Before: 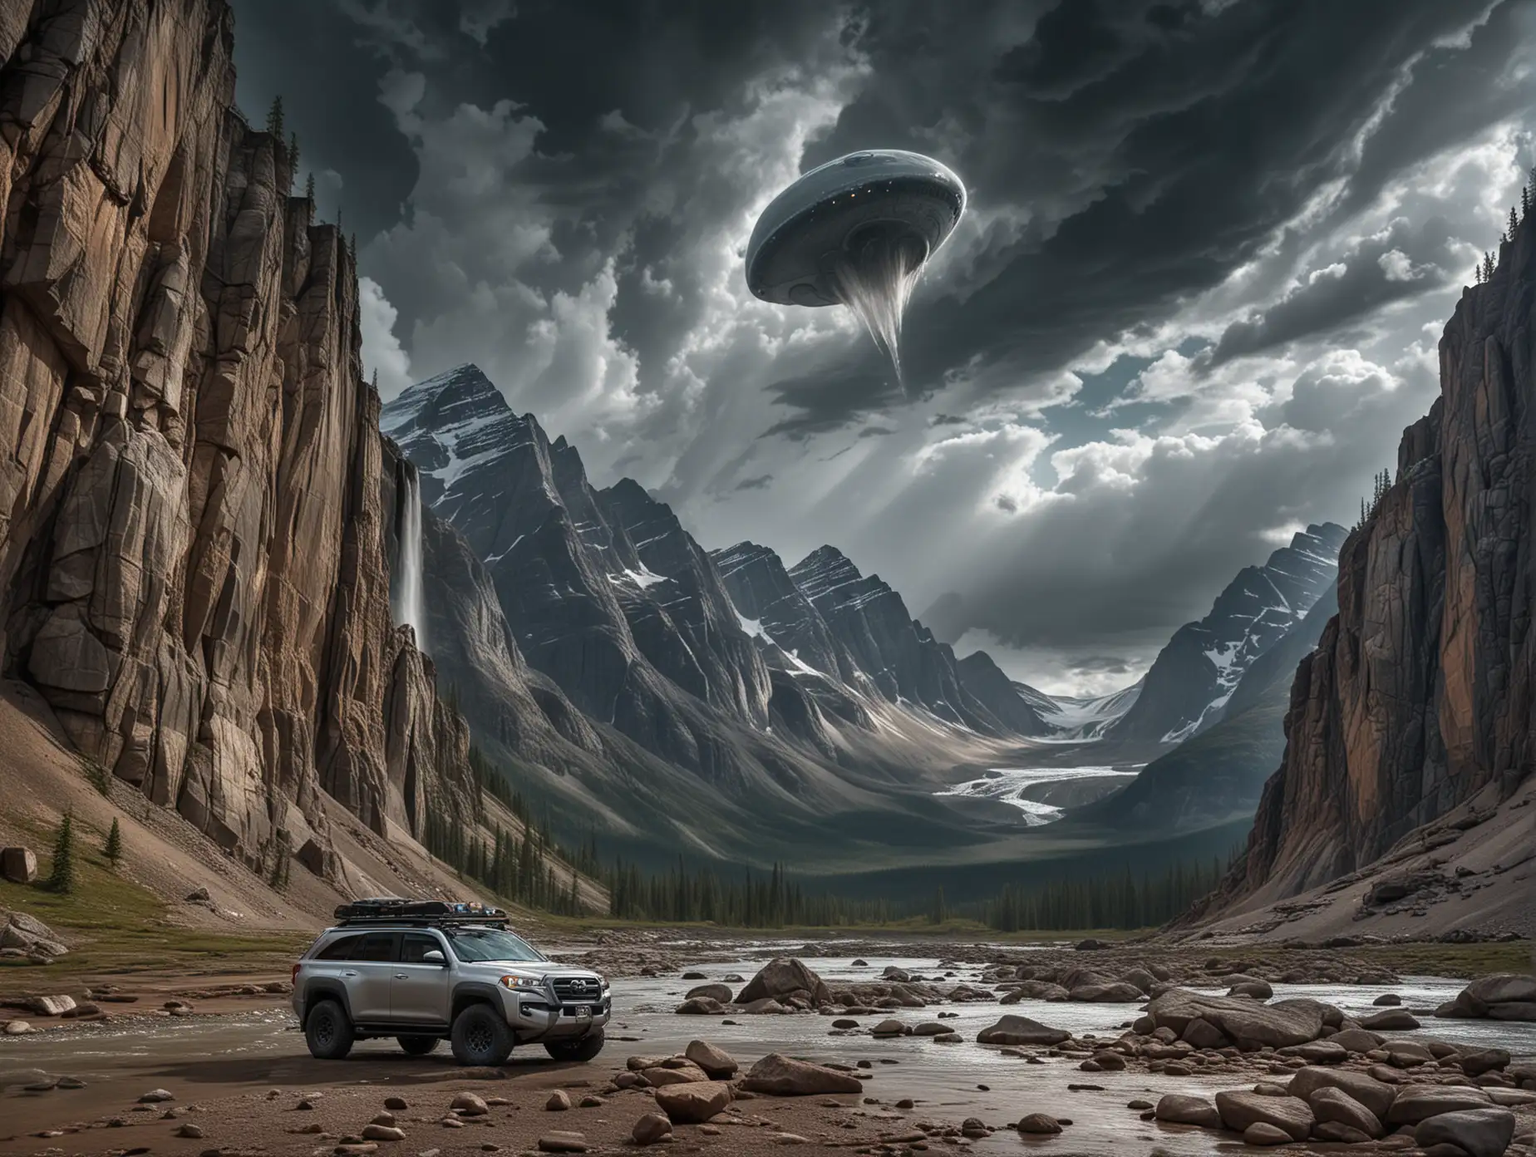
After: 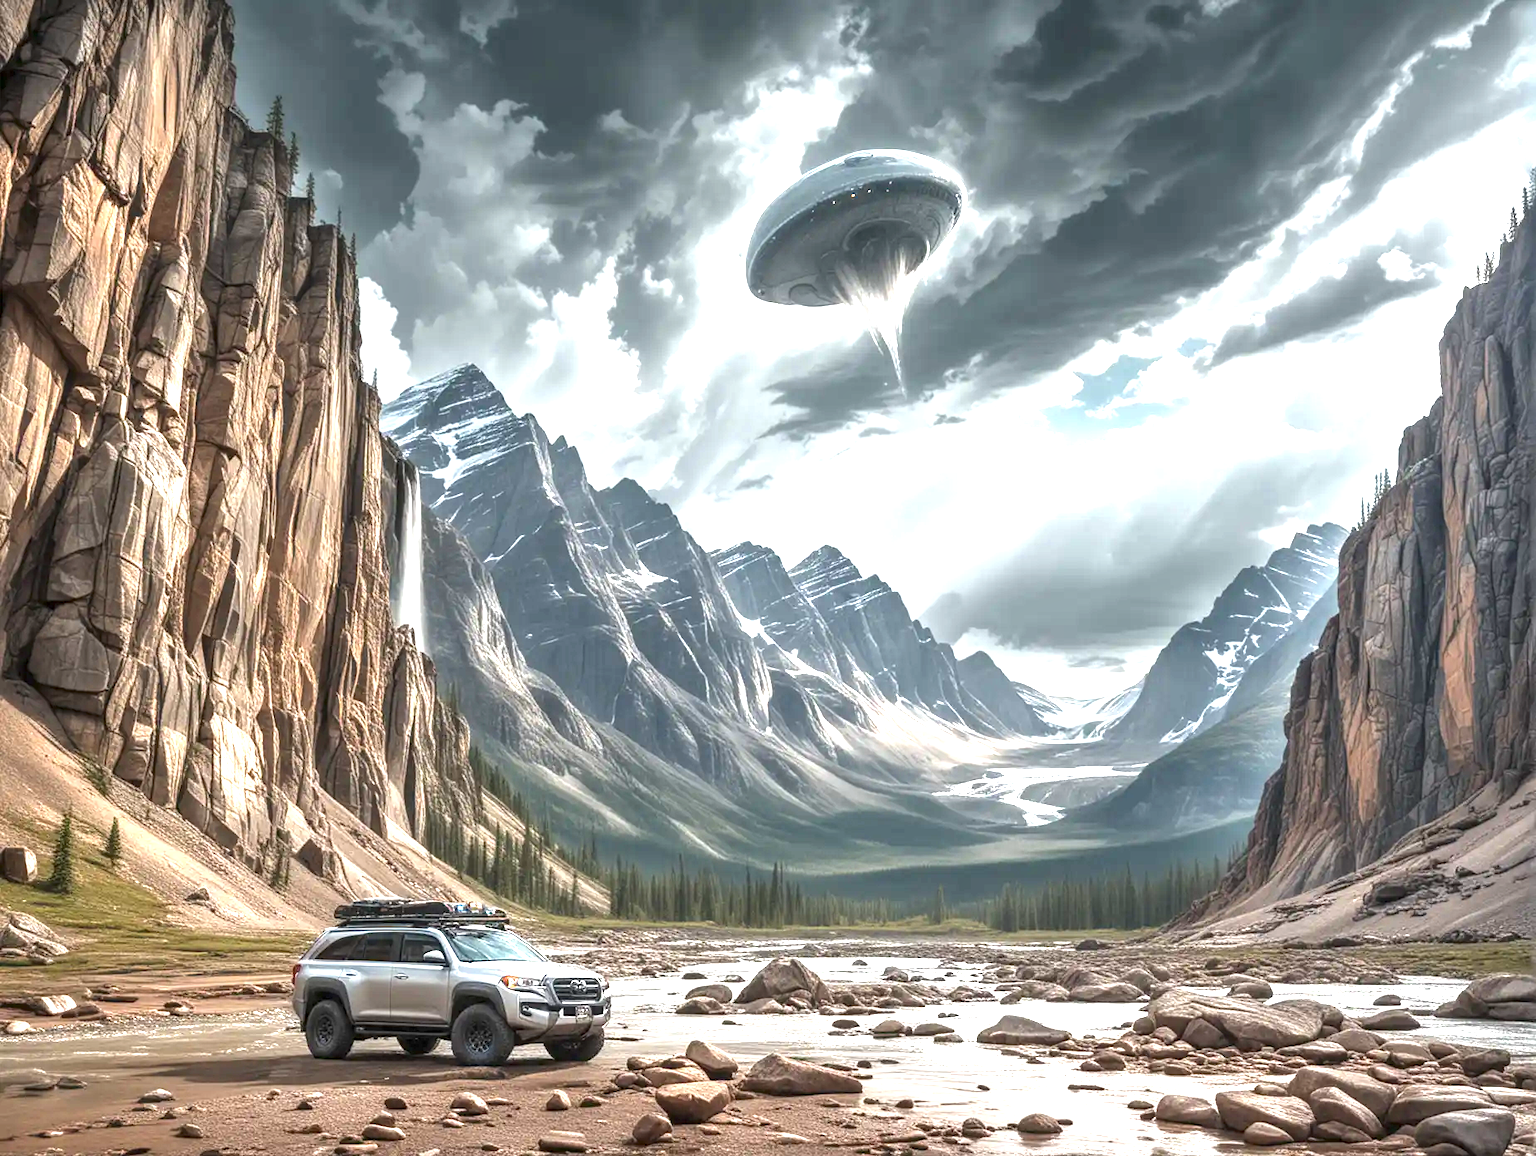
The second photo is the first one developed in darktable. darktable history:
exposure: black level correction 0, exposure 2.118 EV, compensate highlight preservation false
local contrast: on, module defaults
crop: bottom 0.061%
